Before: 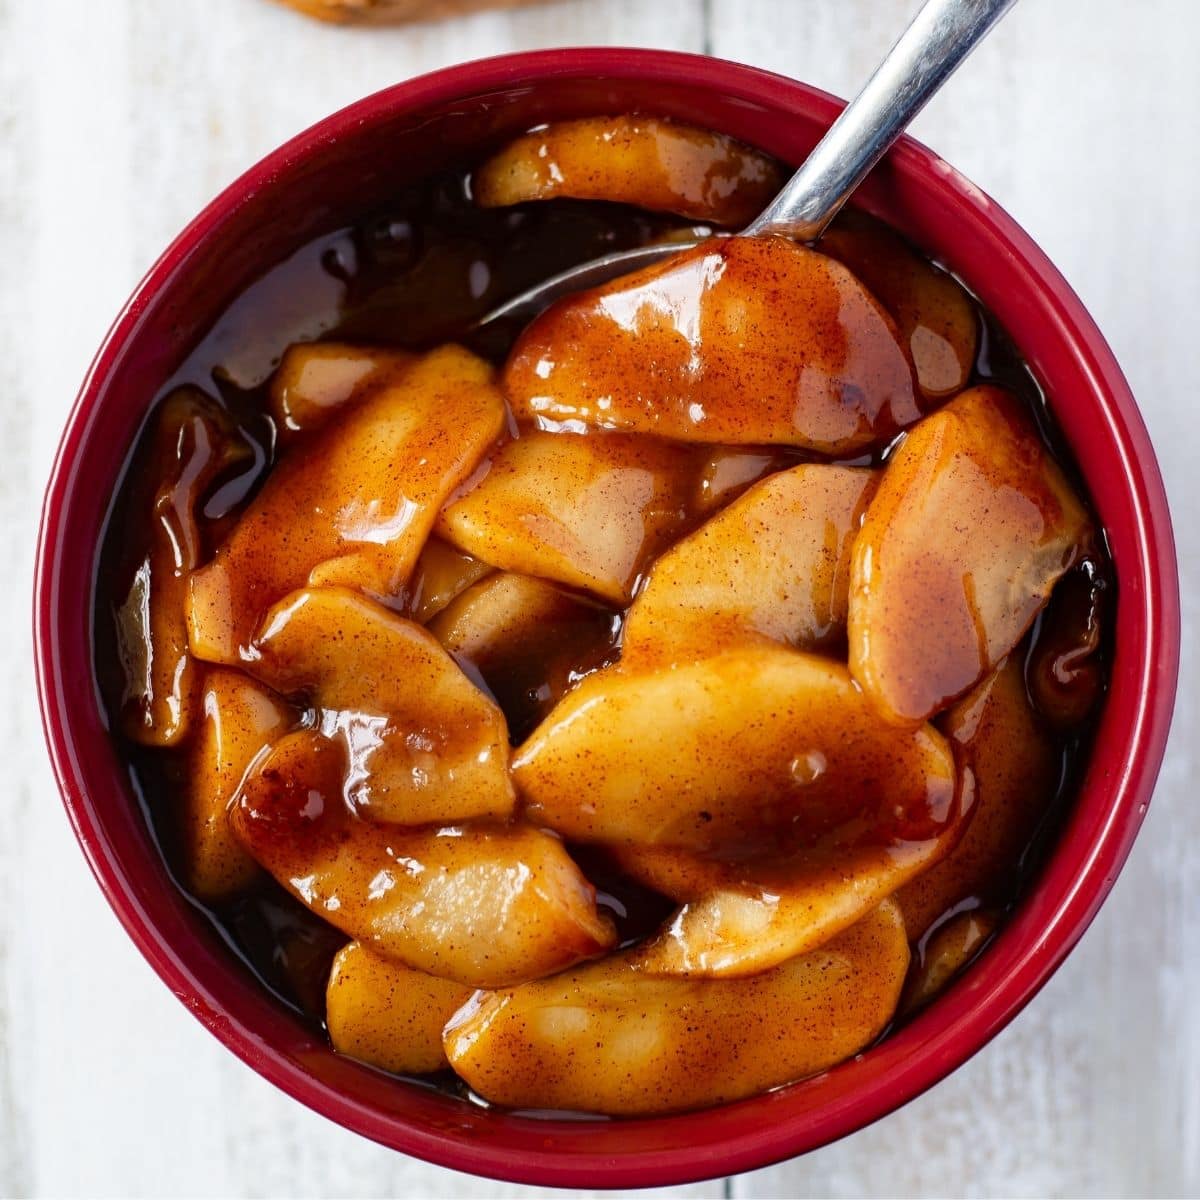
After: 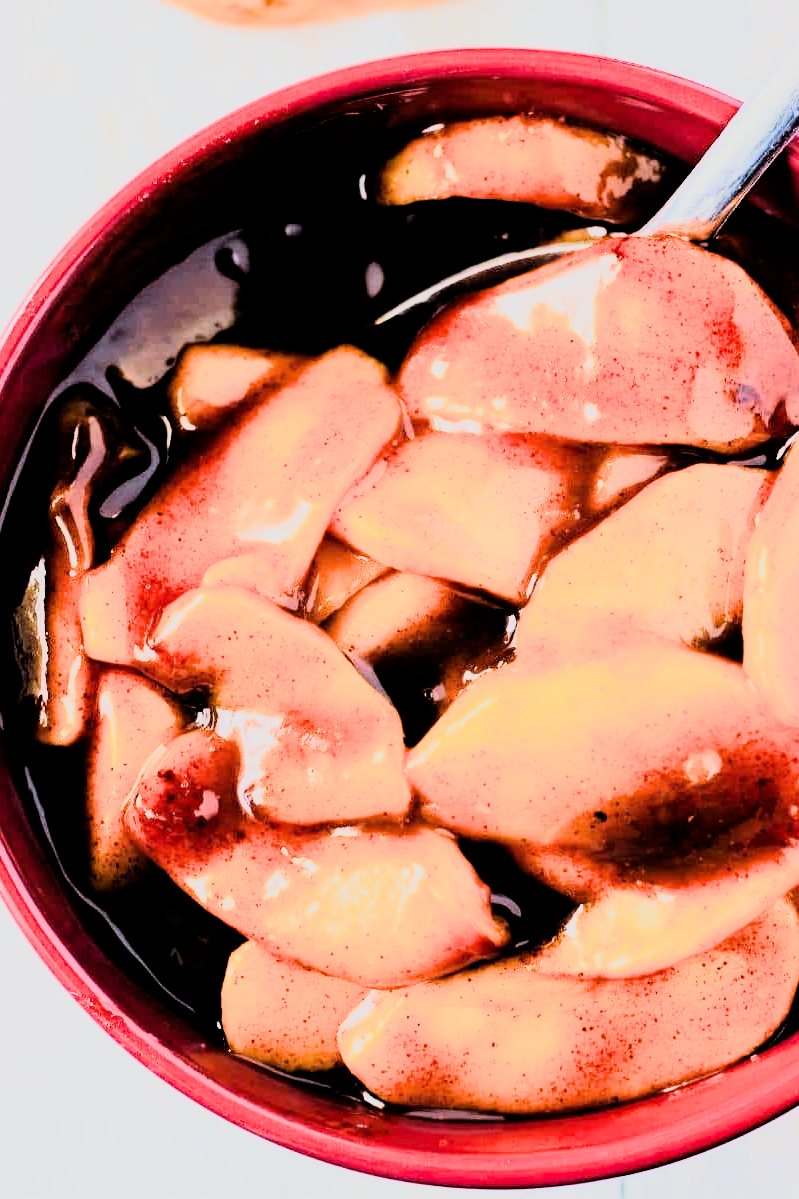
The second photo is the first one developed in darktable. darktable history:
filmic rgb: black relative exposure -5 EV, hardness 2.88, contrast 1.3
exposure: exposure 0.999 EV, compensate highlight preservation false
rgb curve: curves: ch0 [(0, 0) (0.21, 0.15) (0.24, 0.21) (0.5, 0.75) (0.75, 0.96) (0.89, 0.99) (1, 1)]; ch1 [(0, 0.02) (0.21, 0.13) (0.25, 0.2) (0.5, 0.67) (0.75, 0.9) (0.89, 0.97) (1, 1)]; ch2 [(0, 0.02) (0.21, 0.13) (0.25, 0.2) (0.5, 0.67) (0.75, 0.9) (0.89, 0.97) (1, 1)], compensate middle gray true
crop and rotate: left 8.786%, right 24.548%
